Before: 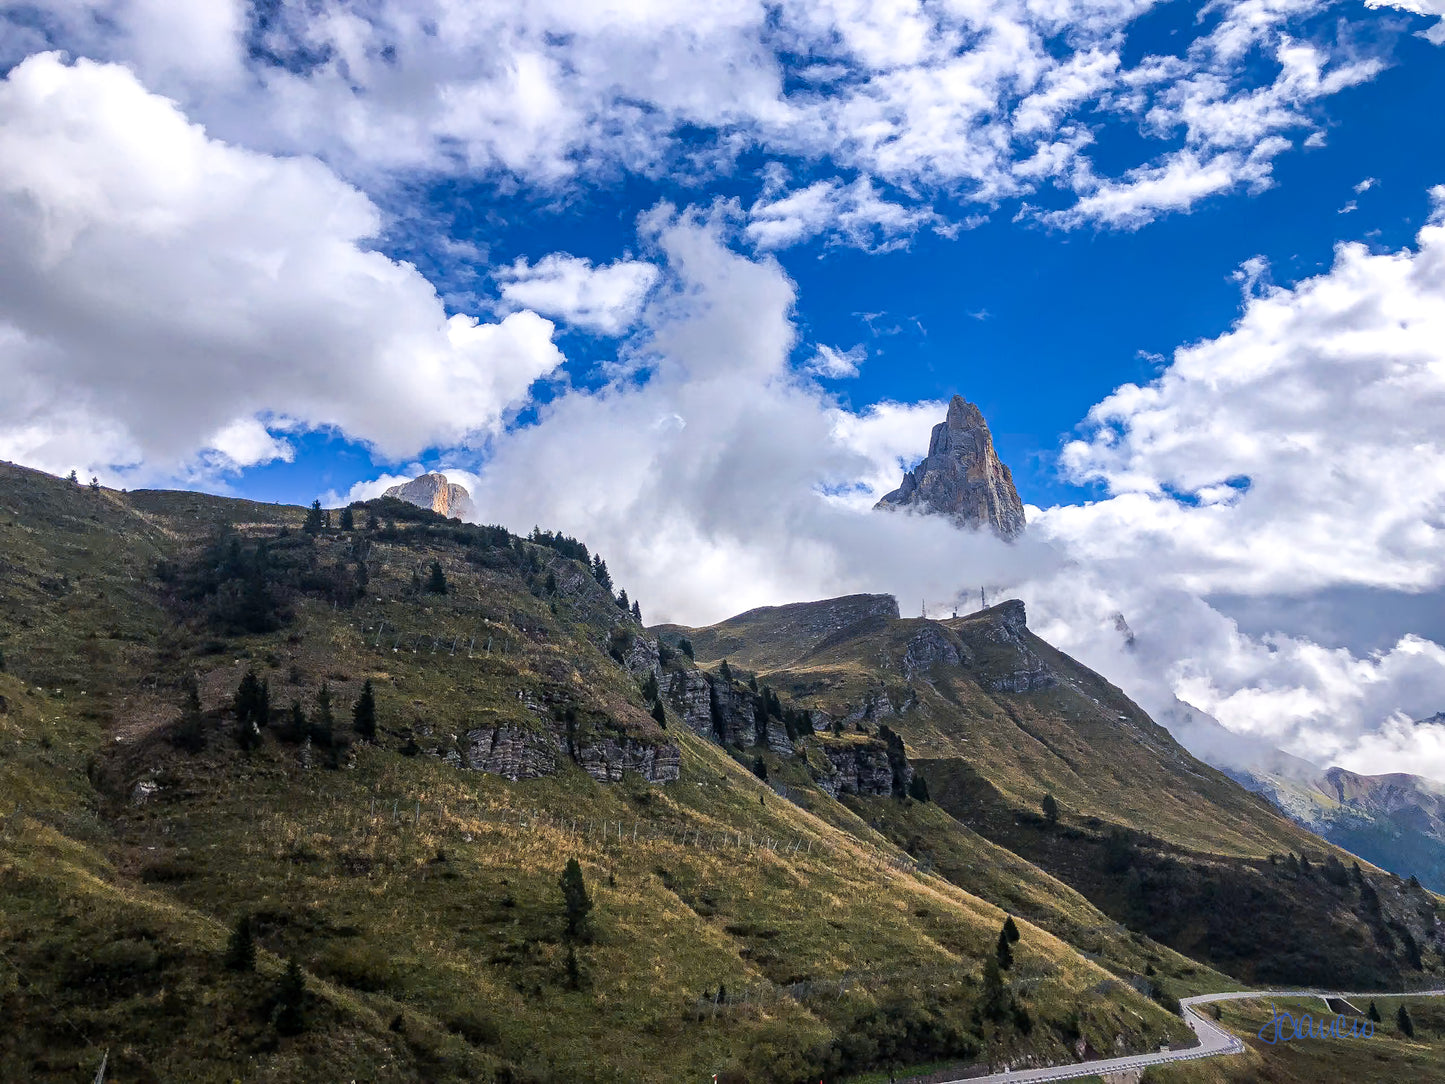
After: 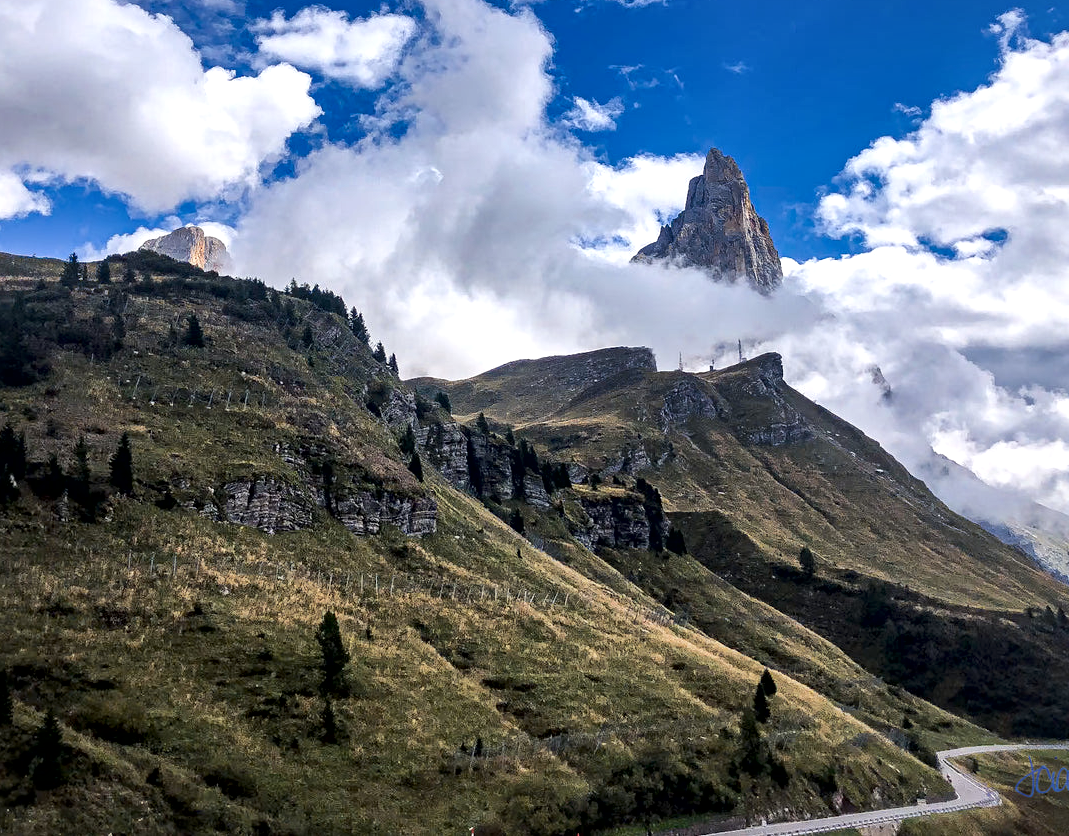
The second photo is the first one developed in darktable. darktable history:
contrast brightness saturation: saturation -0.05
crop: left 16.871%, top 22.857%, right 9.116%
local contrast: mode bilateral grid, contrast 100, coarseness 100, detail 165%, midtone range 0.2
